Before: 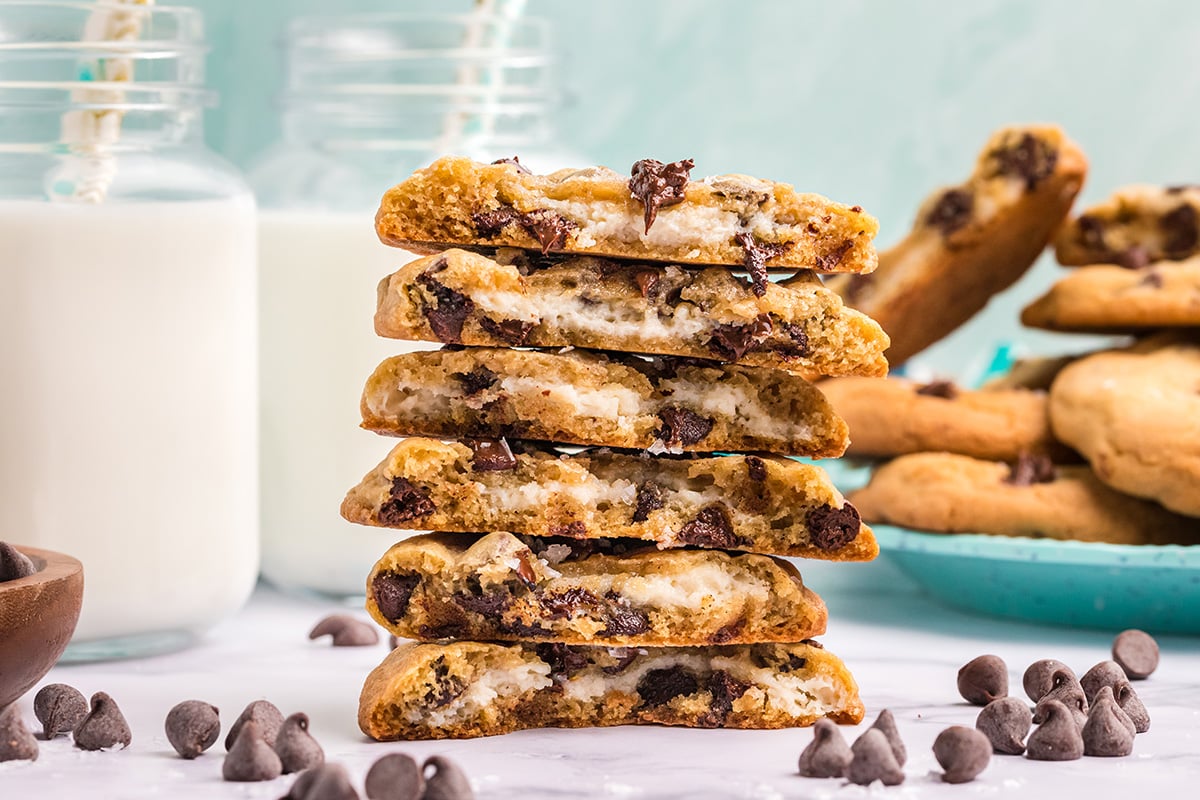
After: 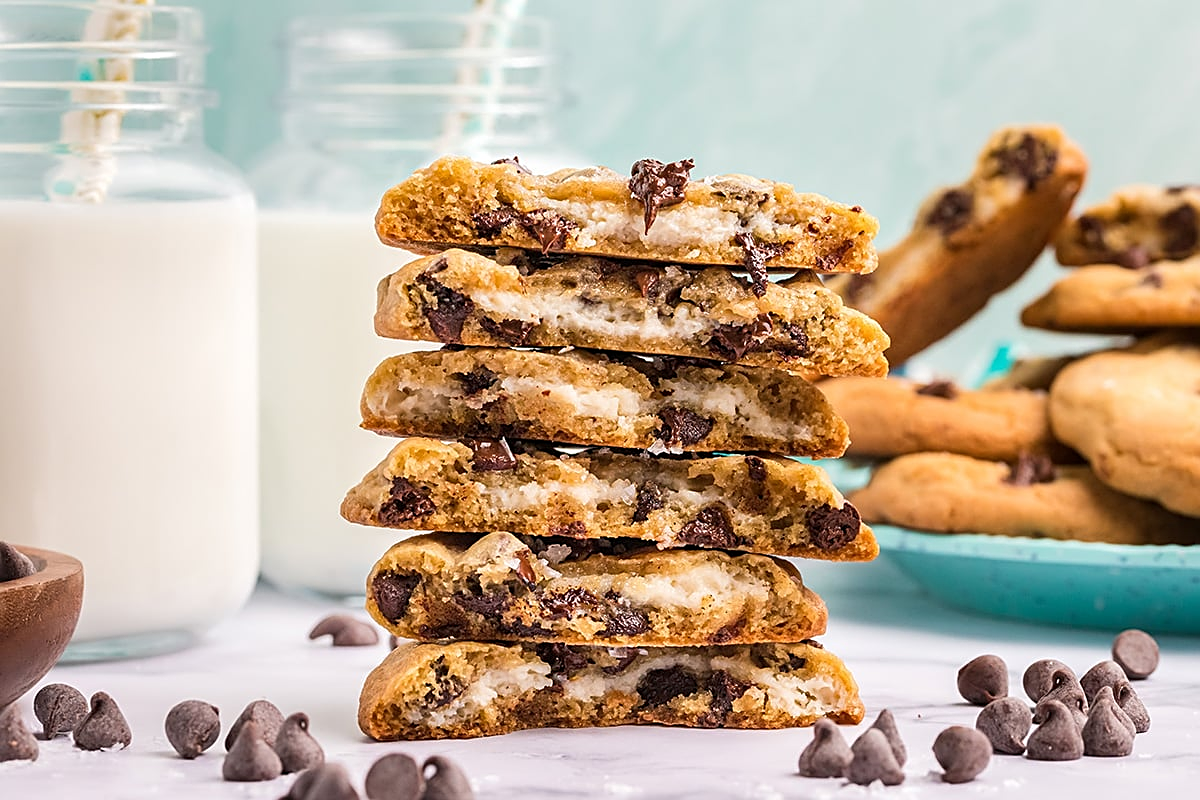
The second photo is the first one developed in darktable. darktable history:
sharpen: on, module defaults
contrast equalizer: y [[0.5, 0.5, 0.478, 0.5, 0.5, 0.5], [0.5 ×6], [0.5 ×6], [0 ×6], [0 ×6]], mix -0.312
